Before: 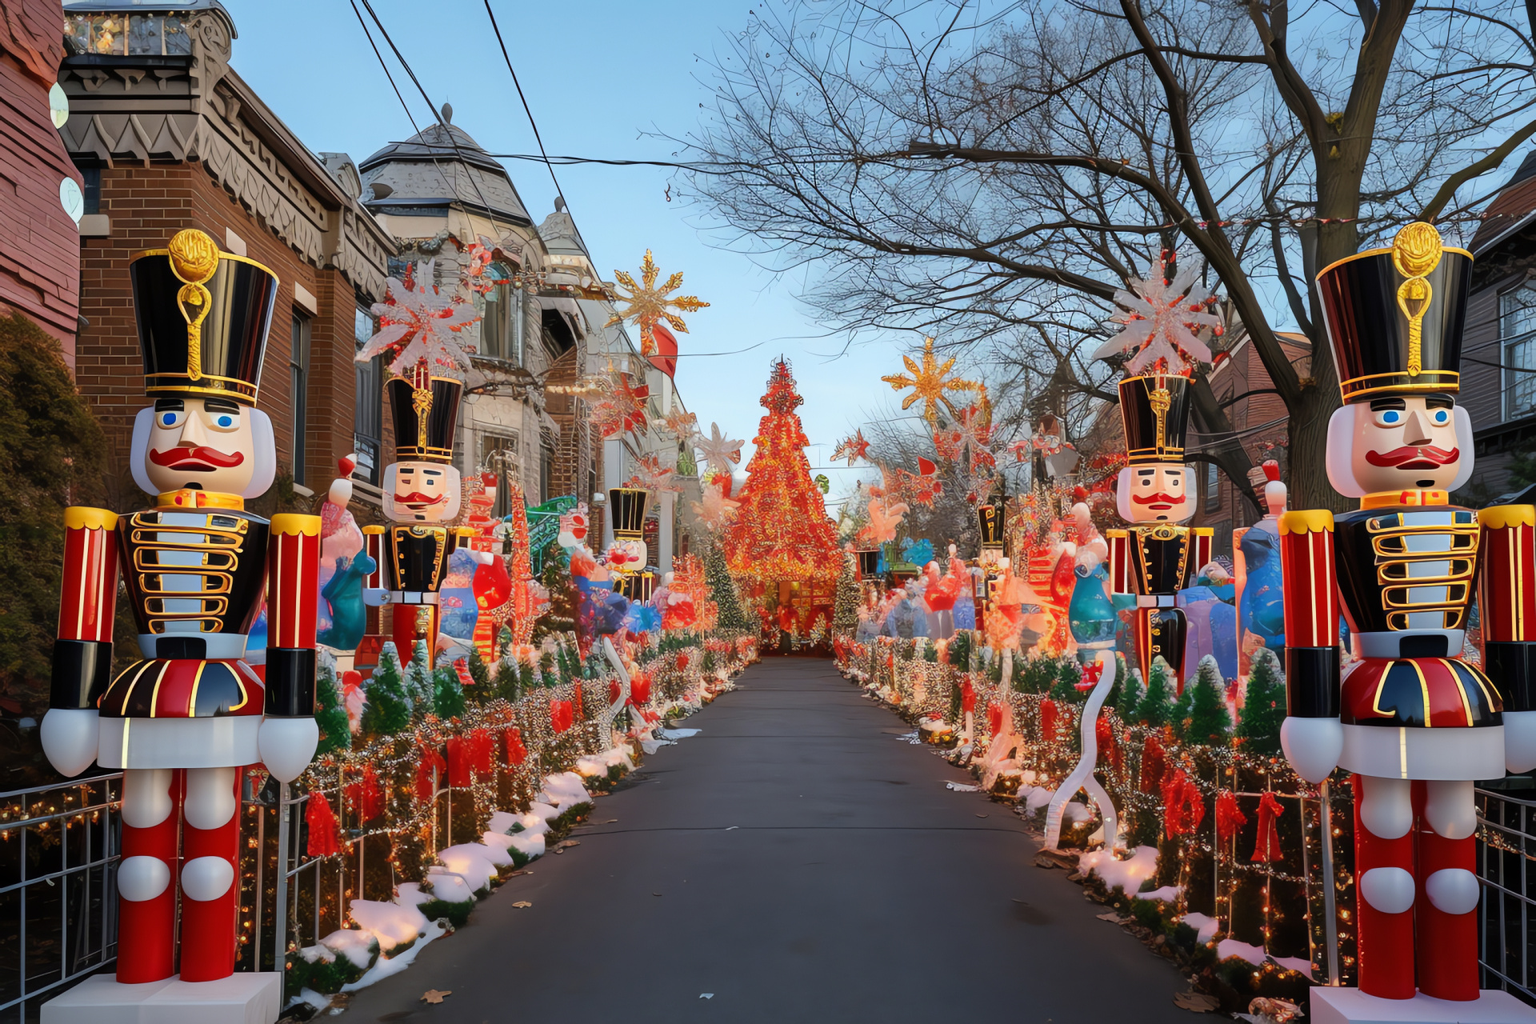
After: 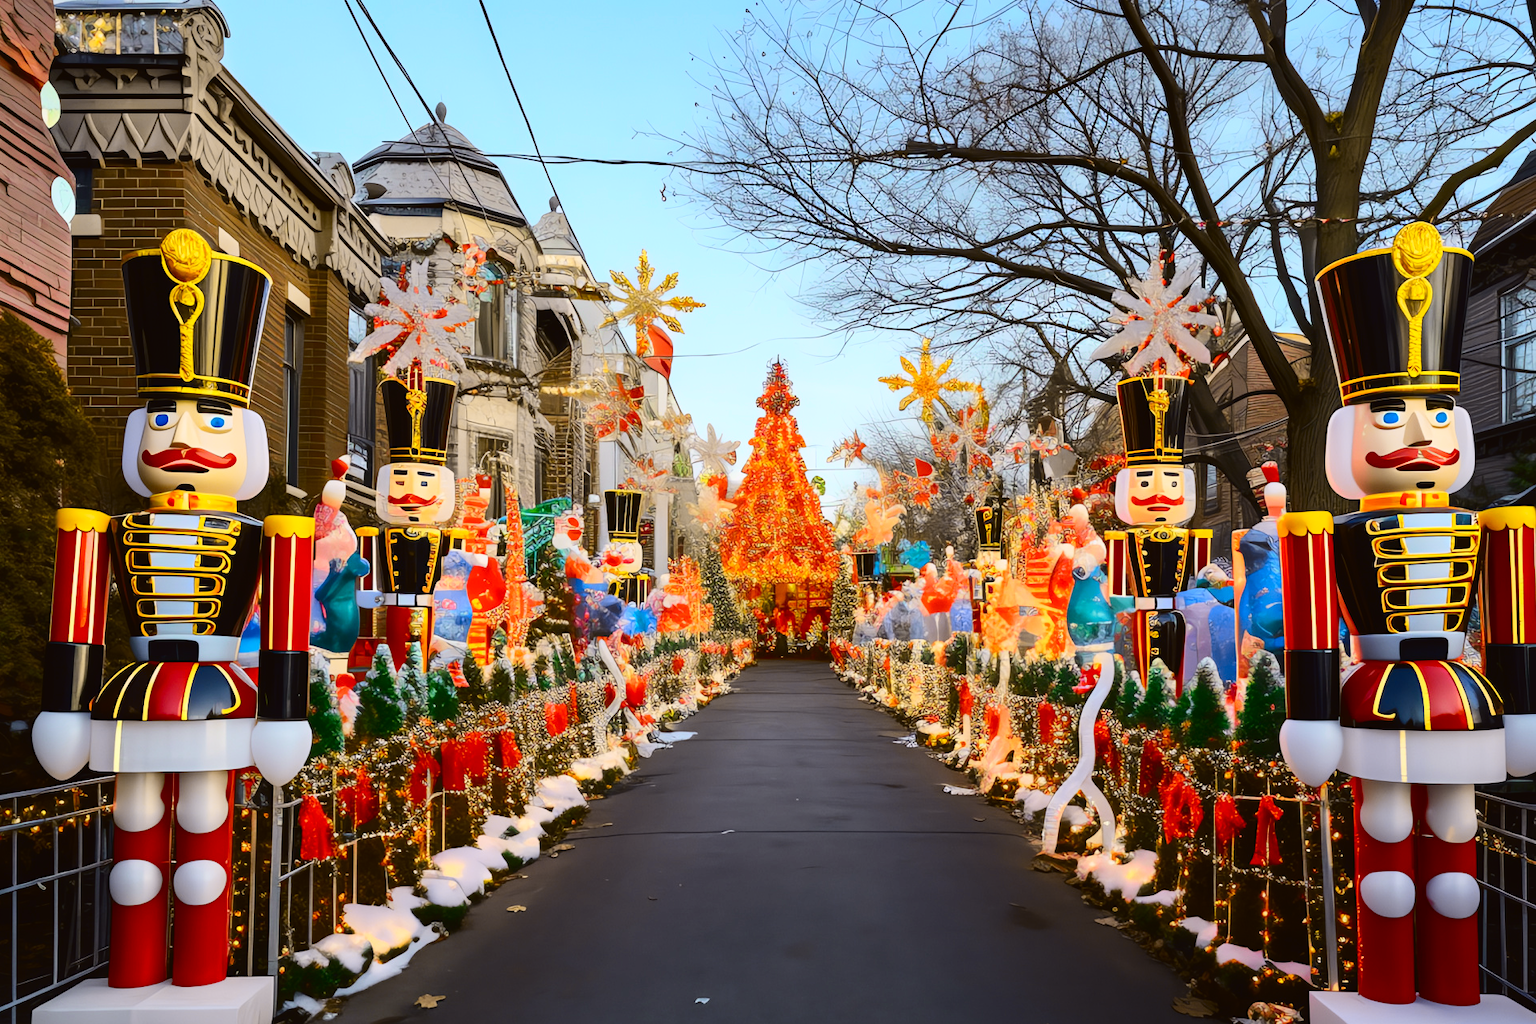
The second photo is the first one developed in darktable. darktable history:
tone curve: curves: ch0 [(0.003, 0.023) (0.071, 0.052) (0.236, 0.197) (0.466, 0.557) (0.631, 0.764) (0.806, 0.906) (1, 1)]; ch1 [(0, 0) (0.262, 0.227) (0.417, 0.386) (0.469, 0.467) (0.502, 0.51) (0.528, 0.521) (0.573, 0.555) (0.605, 0.621) (0.644, 0.671) (0.686, 0.728) (0.994, 0.987)]; ch2 [(0, 0) (0.262, 0.188) (0.385, 0.353) (0.427, 0.424) (0.495, 0.502) (0.531, 0.555) (0.583, 0.632) (0.644, 0.748) (1, 1)], color space Lab, independent channels, preserve colors none
crop and rotate: left 0.614%, top 0.179%, bottom 0.309%
